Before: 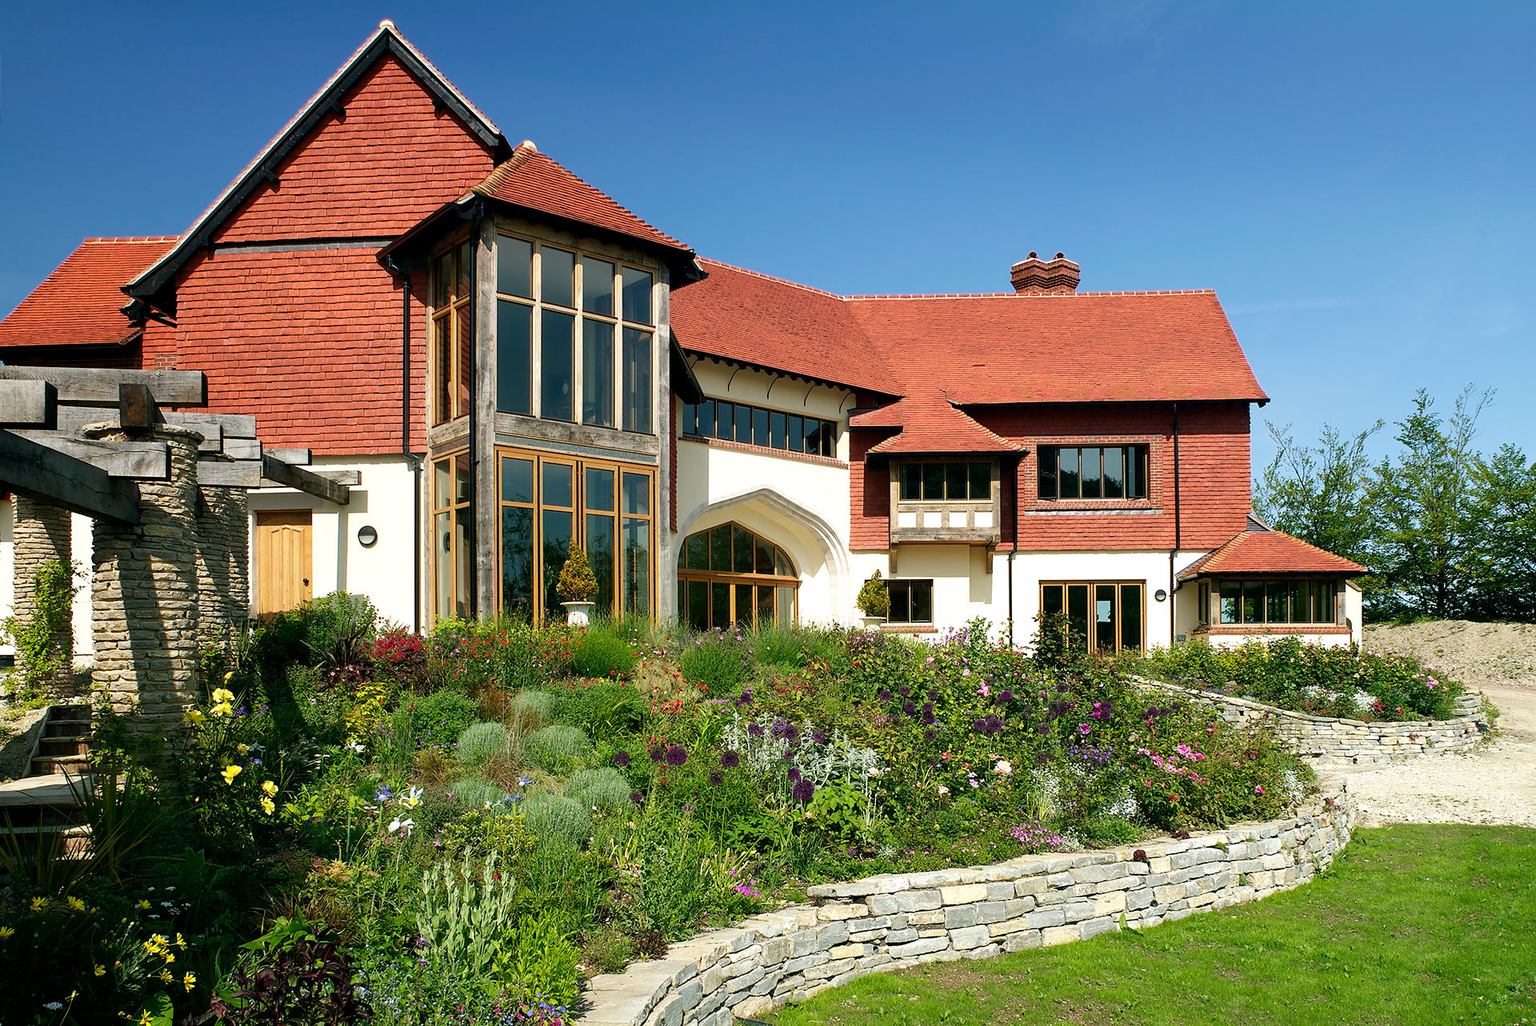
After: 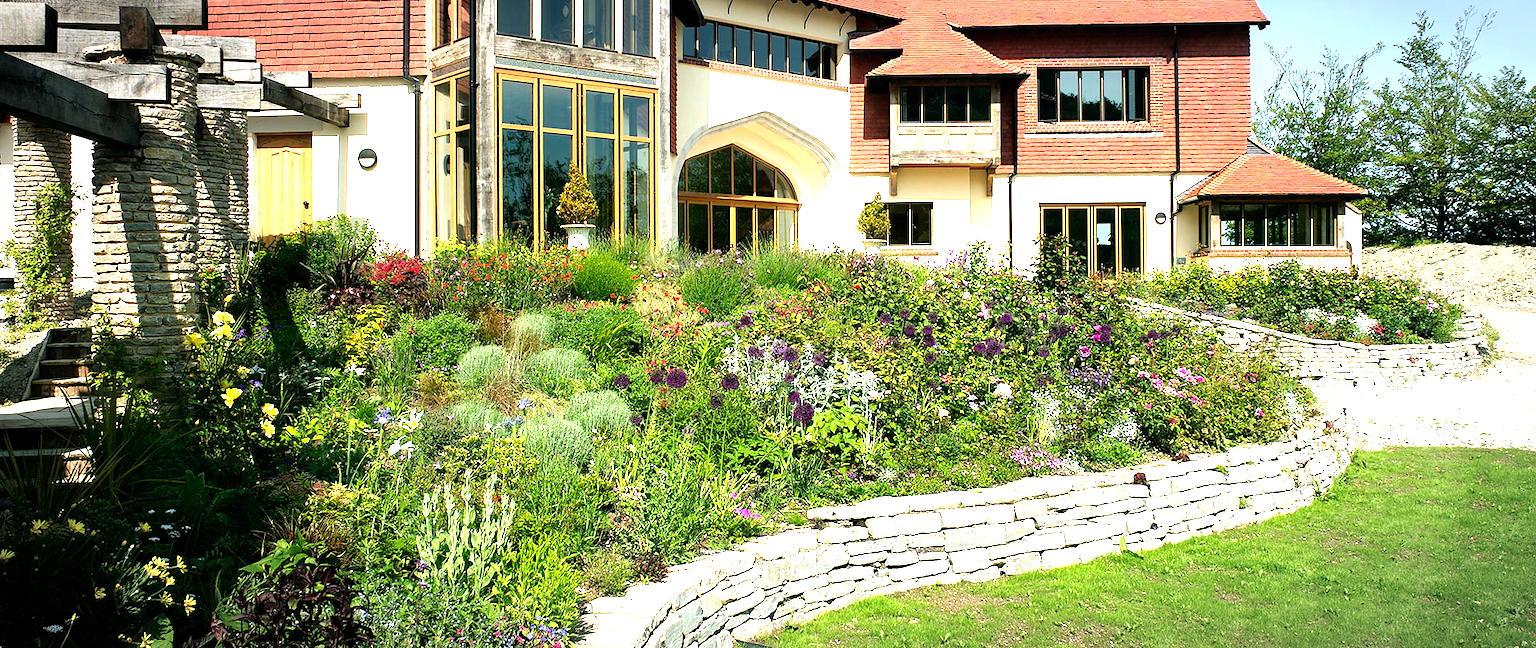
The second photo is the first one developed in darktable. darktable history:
tone equalizer: -8 EV -0.775 EV, -7 EV -0.675 EV, -6 EV -0.594 EV, -5 EV -0.388 EV, -3 EV 0.402 EV, -2 EV 0.6 EV, -1 EV 0.674 EV, +0 EV 0.734 EV
vignetting: brightness -0.417, saturation -0.292, automatic ratio true
exposure: exposure 0.61 EV, compensate highlight preservation false
crop and rotate: top 36.862%
